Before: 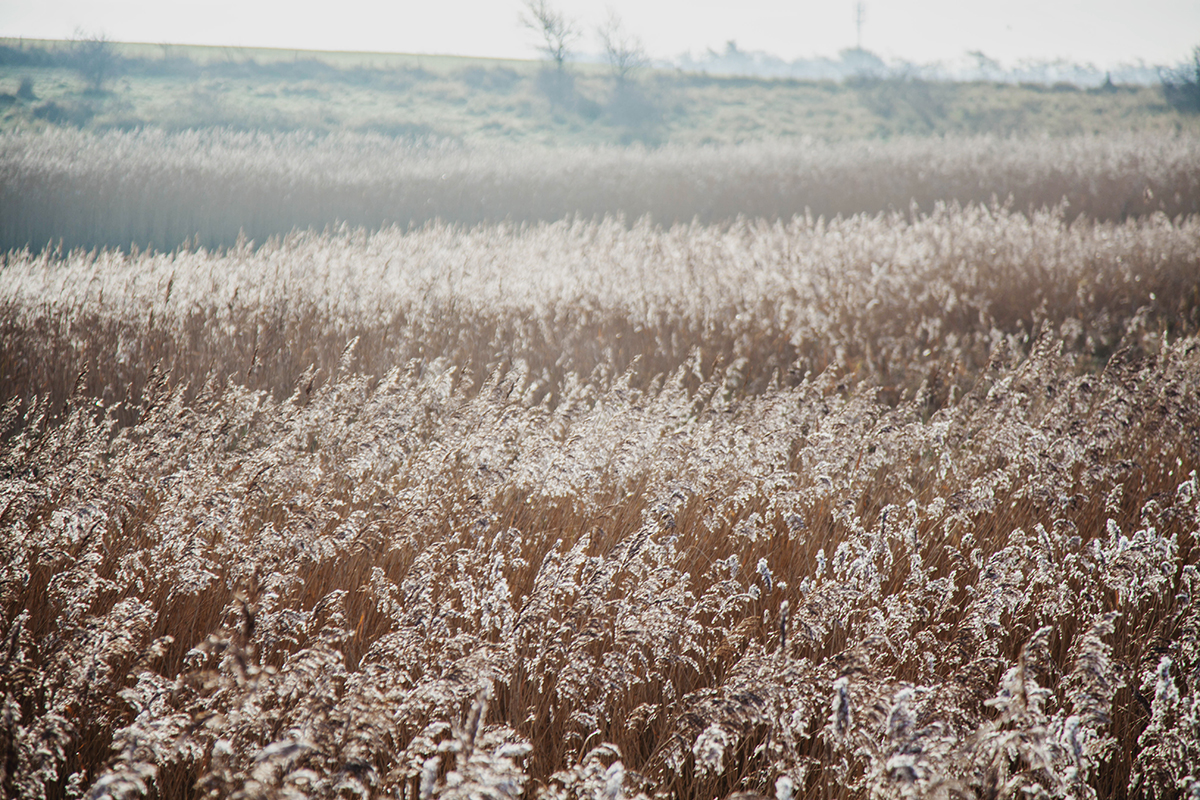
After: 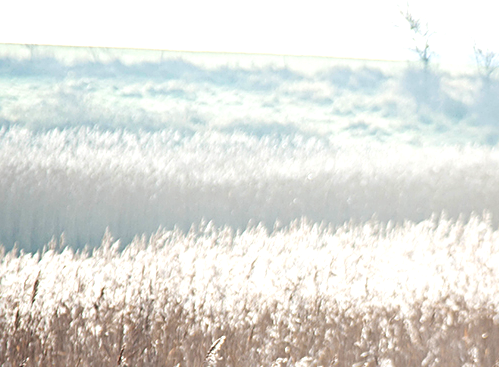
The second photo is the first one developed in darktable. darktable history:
tone equalizer: -8 EV -0.753 EV, -7 EV -0.74 EV, -6 EV -0.57 EV, -5 EV -0.372 EV, -3 EV 0.387 EV, -2 EV 0.6 EV, -1 EV 0.678 EV, +0 EV 0.778 EV
crop and rotate: left 11.224%, top 0.045%, right 47.135%, bottom 54.045%
sharpen: amount 0.492
local contrast: mode bilateral grid, contrast 100, coarseness 100, detail 108%, midtone range 0.2
